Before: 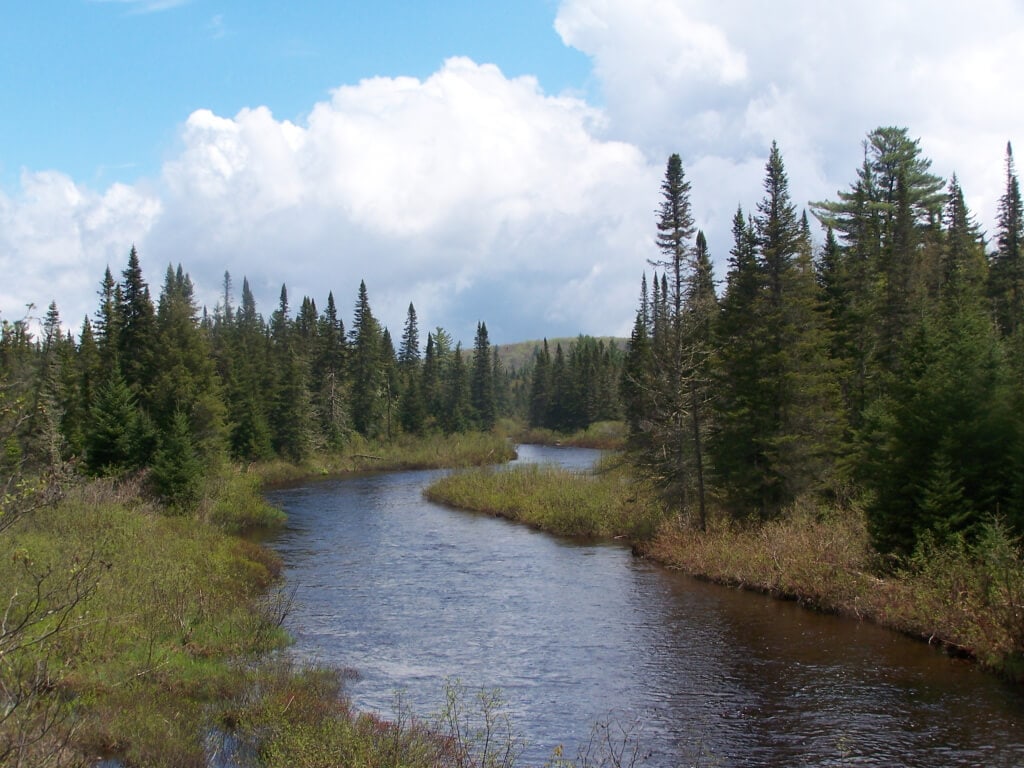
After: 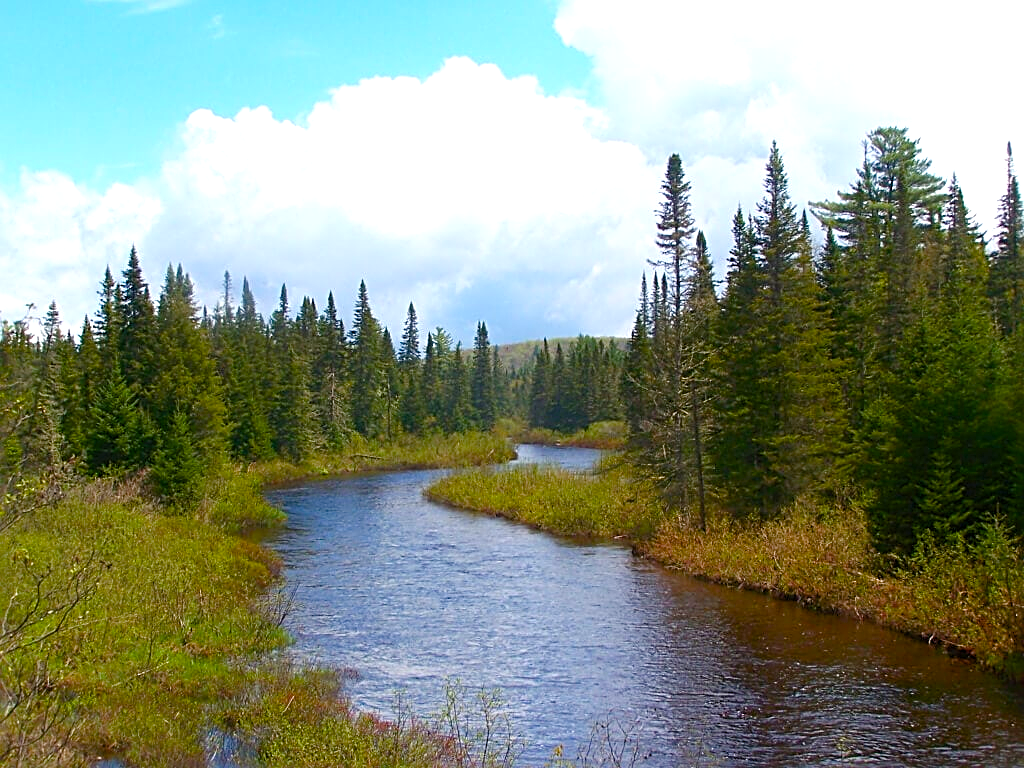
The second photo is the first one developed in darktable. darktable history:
exposure: black level correction 0.001, exposure 0.5 EV, compensate exposure bias true, compensate highlight preservation false
contrast equalizer: y [[0.439, 0.44, 0.442, 0.457, 0.493, 0.498], [0.5 ×6], [0.5 ×6], [0 ×6], [0 ×6]], mix 0.59
sharpen: radius 2.531, amount 0.628
color balance rgb: perceptual saturation grading › global saturation 20%, perceptual saturation grading › highlights -25%, perceptual saturation grading › shadows 50.52%, global vibrance 40.24%
